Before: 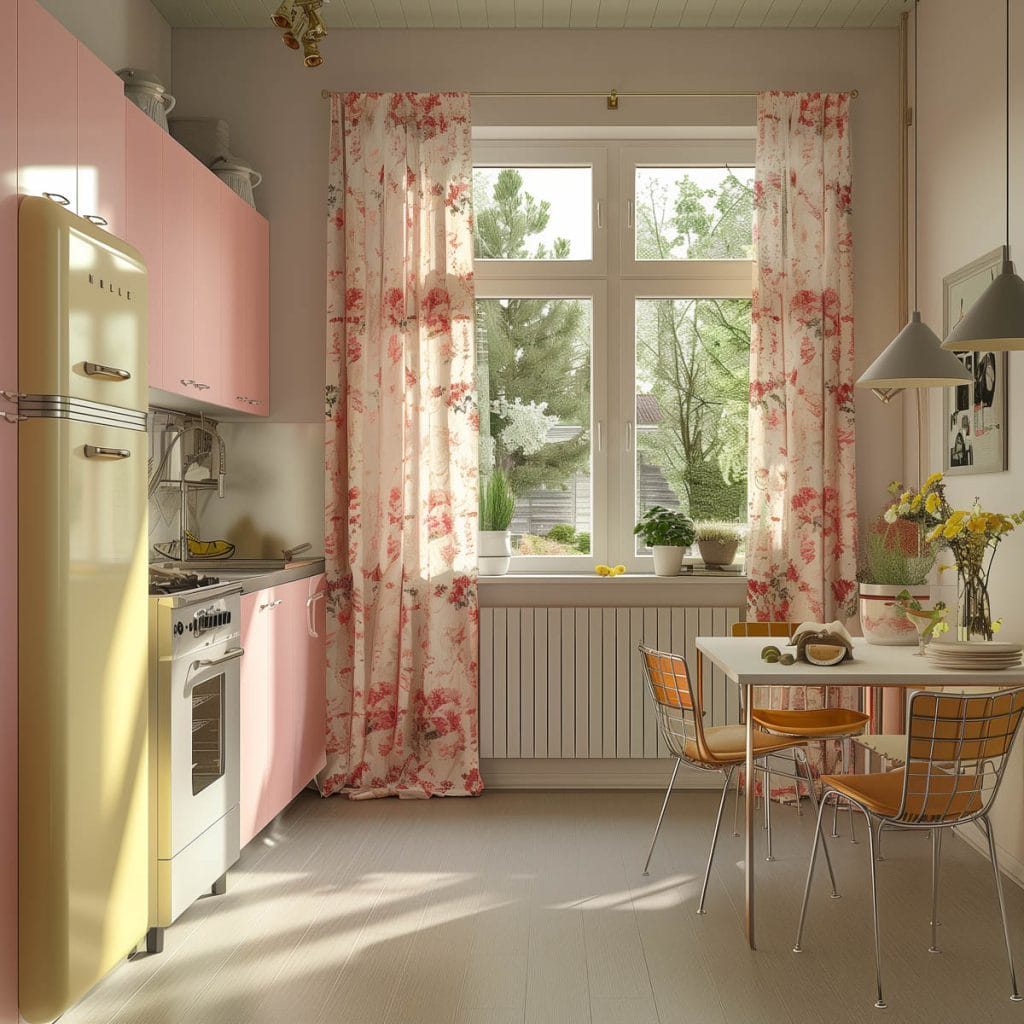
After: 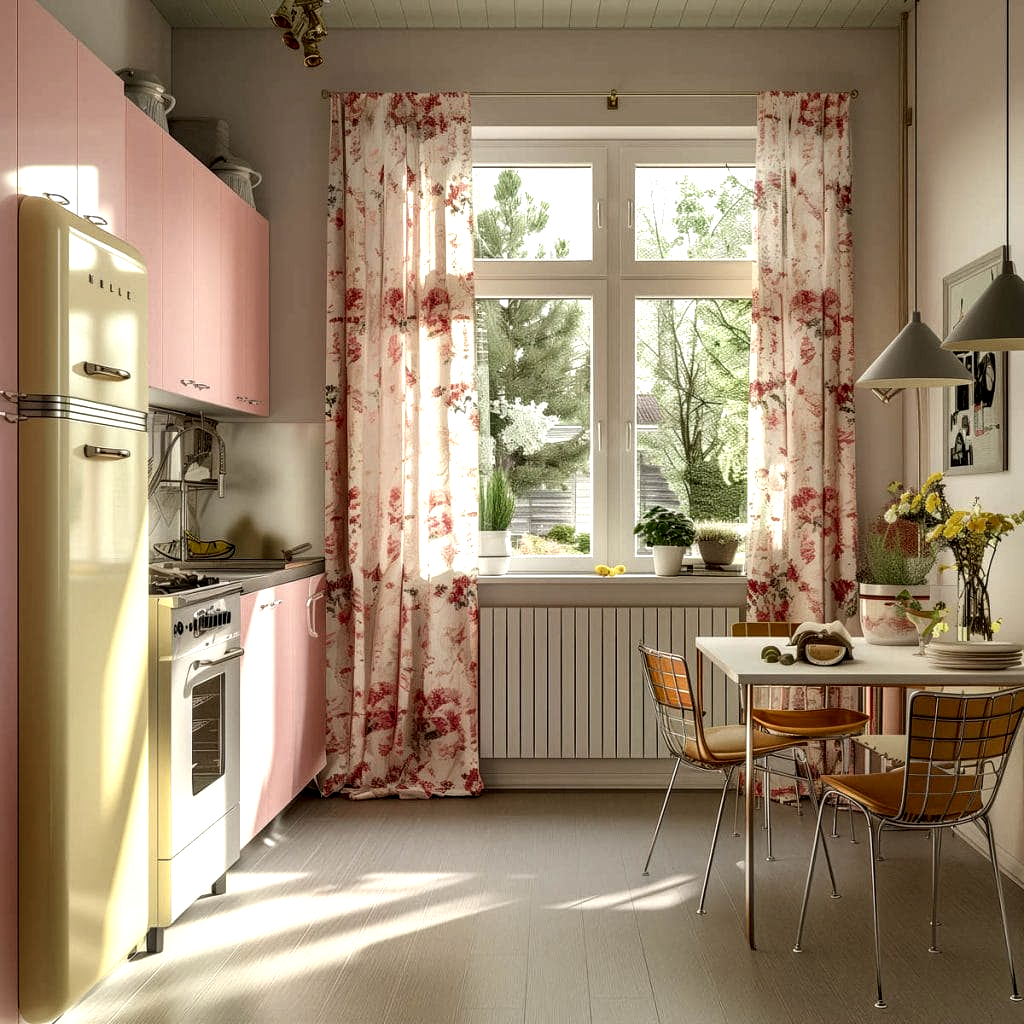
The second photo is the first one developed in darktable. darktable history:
exposure: compensate highlight preservation false
local contrast: highlights 81%, shadows 58%, detail 175%, midtone range 0.596
